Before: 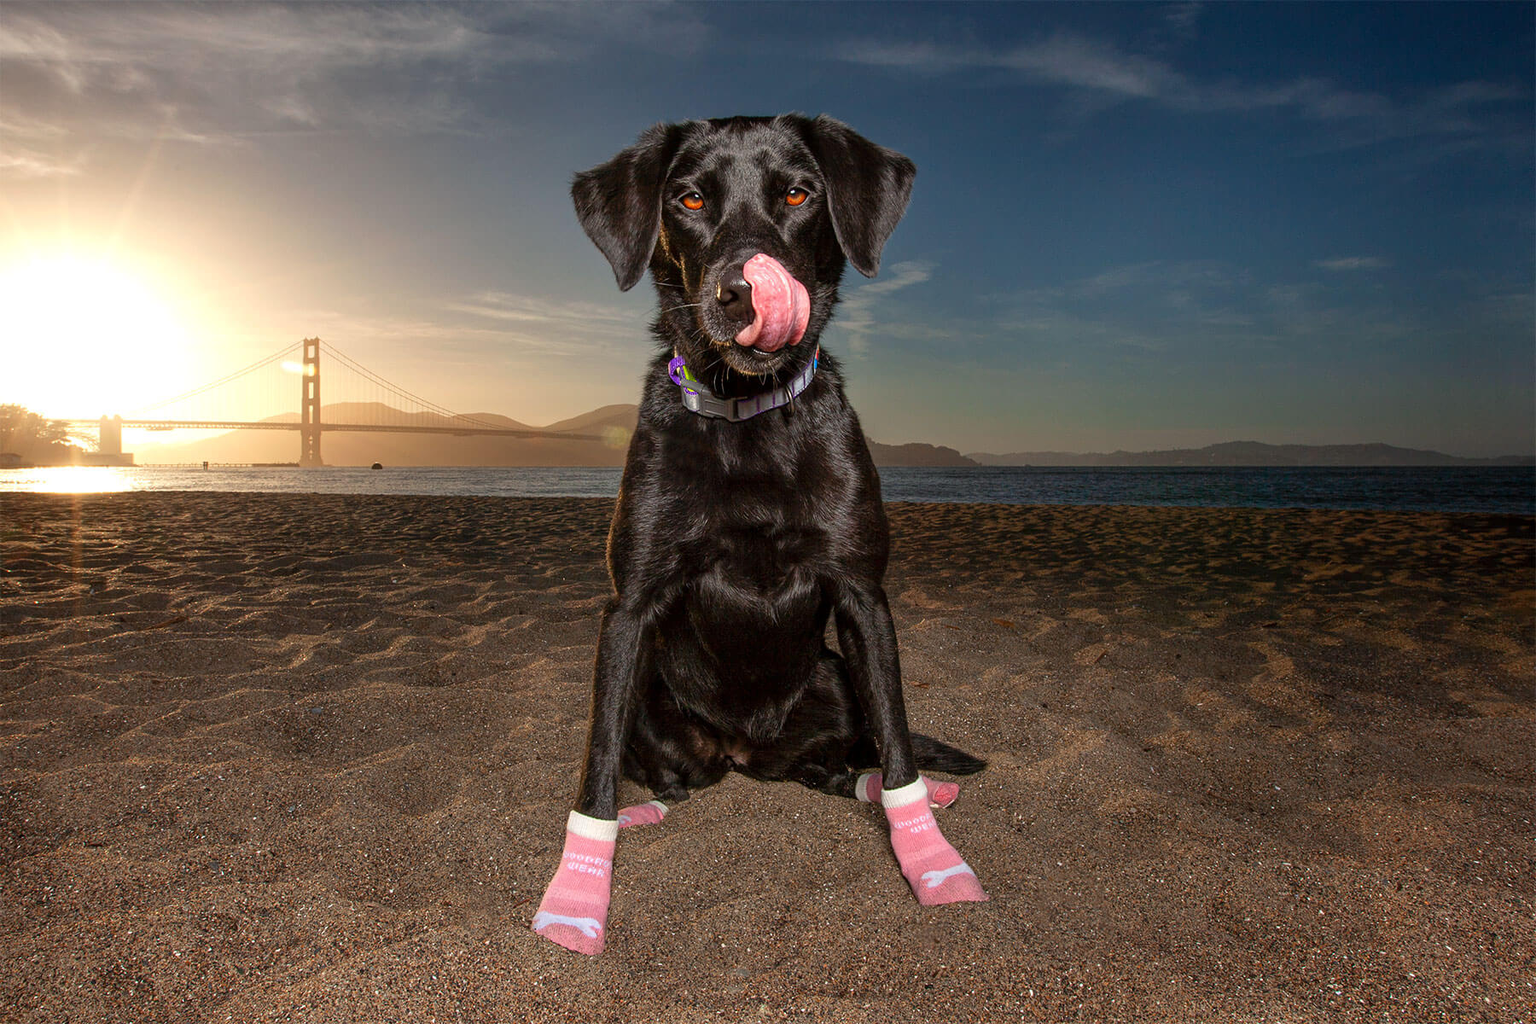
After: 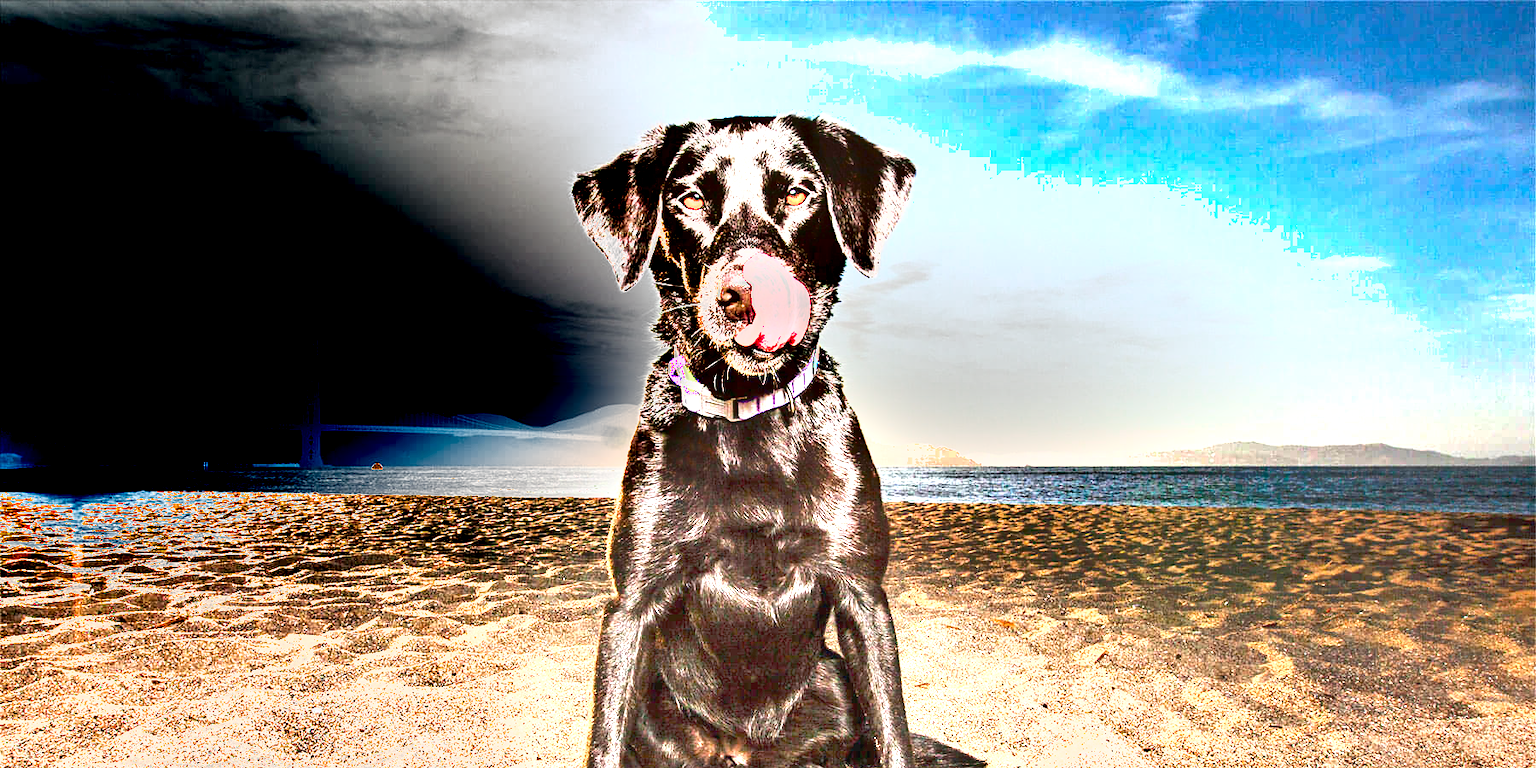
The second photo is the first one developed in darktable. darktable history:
shadows and highlights: soften with gaussian
crop: bottom 24.967%
exposure: black level correction 0, exposure 4 EV, compensate exposure bias true, compensate highlight preservation false
